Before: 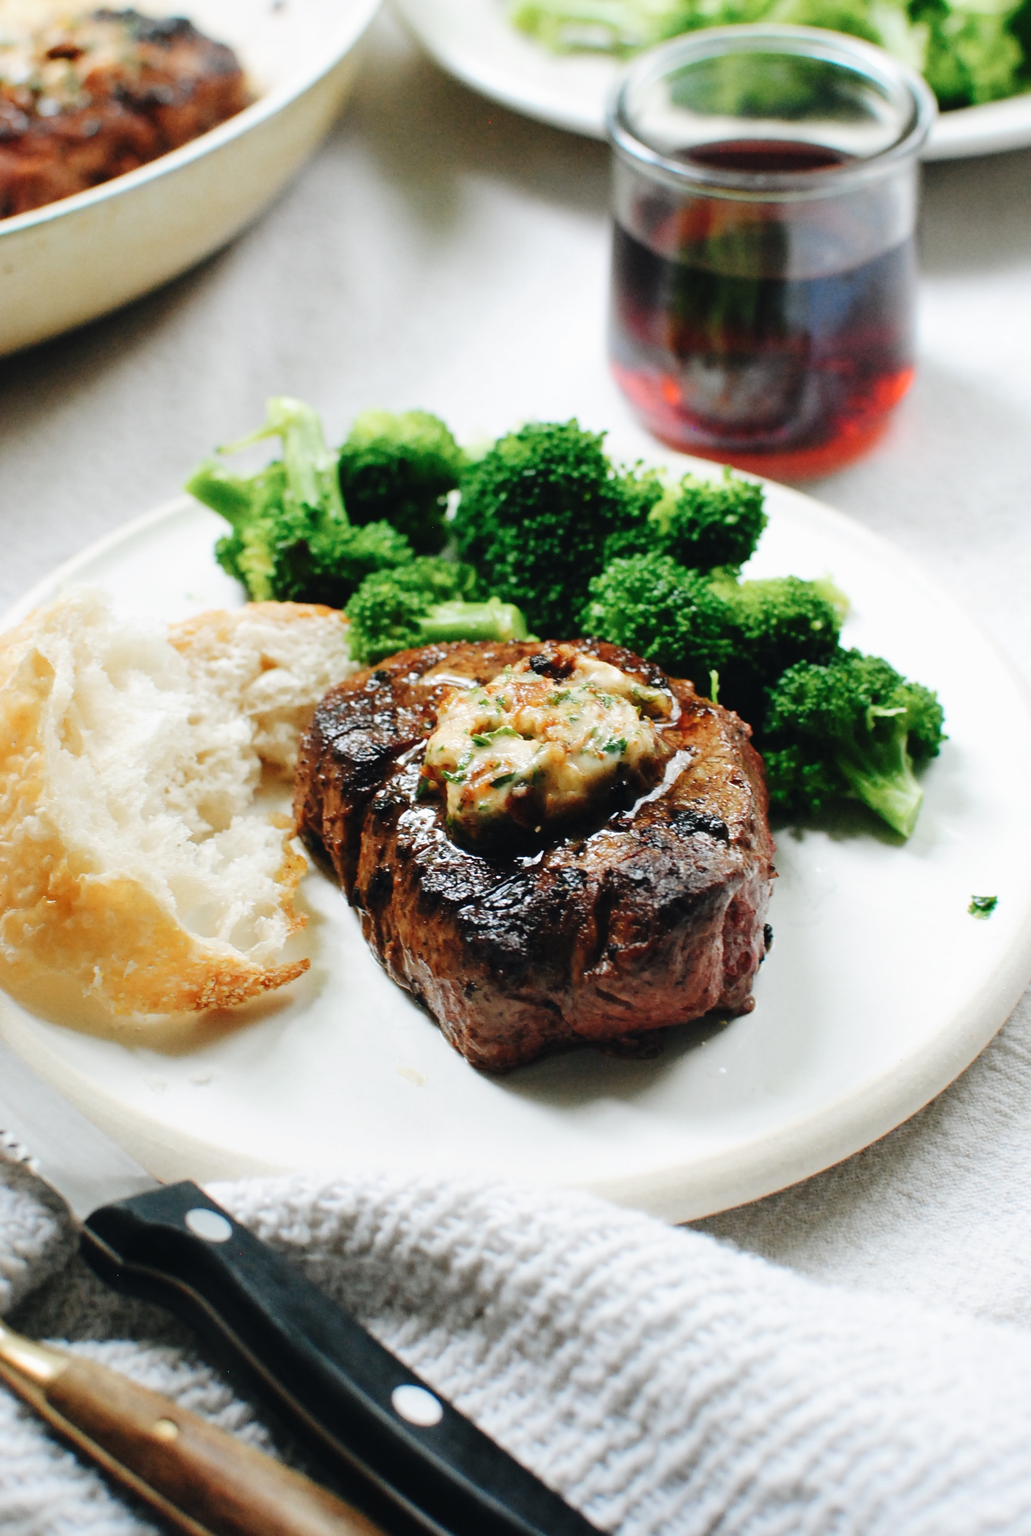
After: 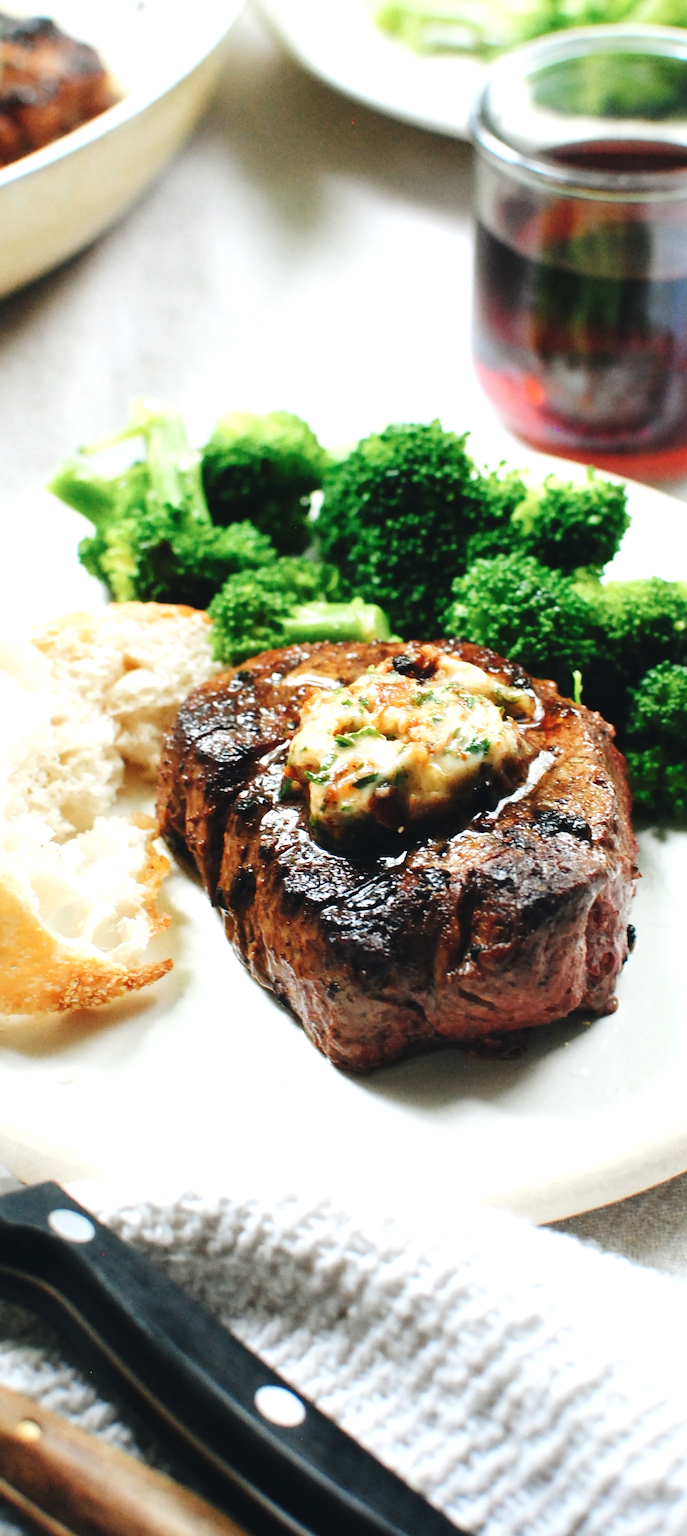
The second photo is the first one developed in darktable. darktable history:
tone curve: preserve colors none
exposure: black level correction 0, exposure 0.499 EV, compensate highlight preservation false
crop and rotate: left 13.328%, right 20.013%
